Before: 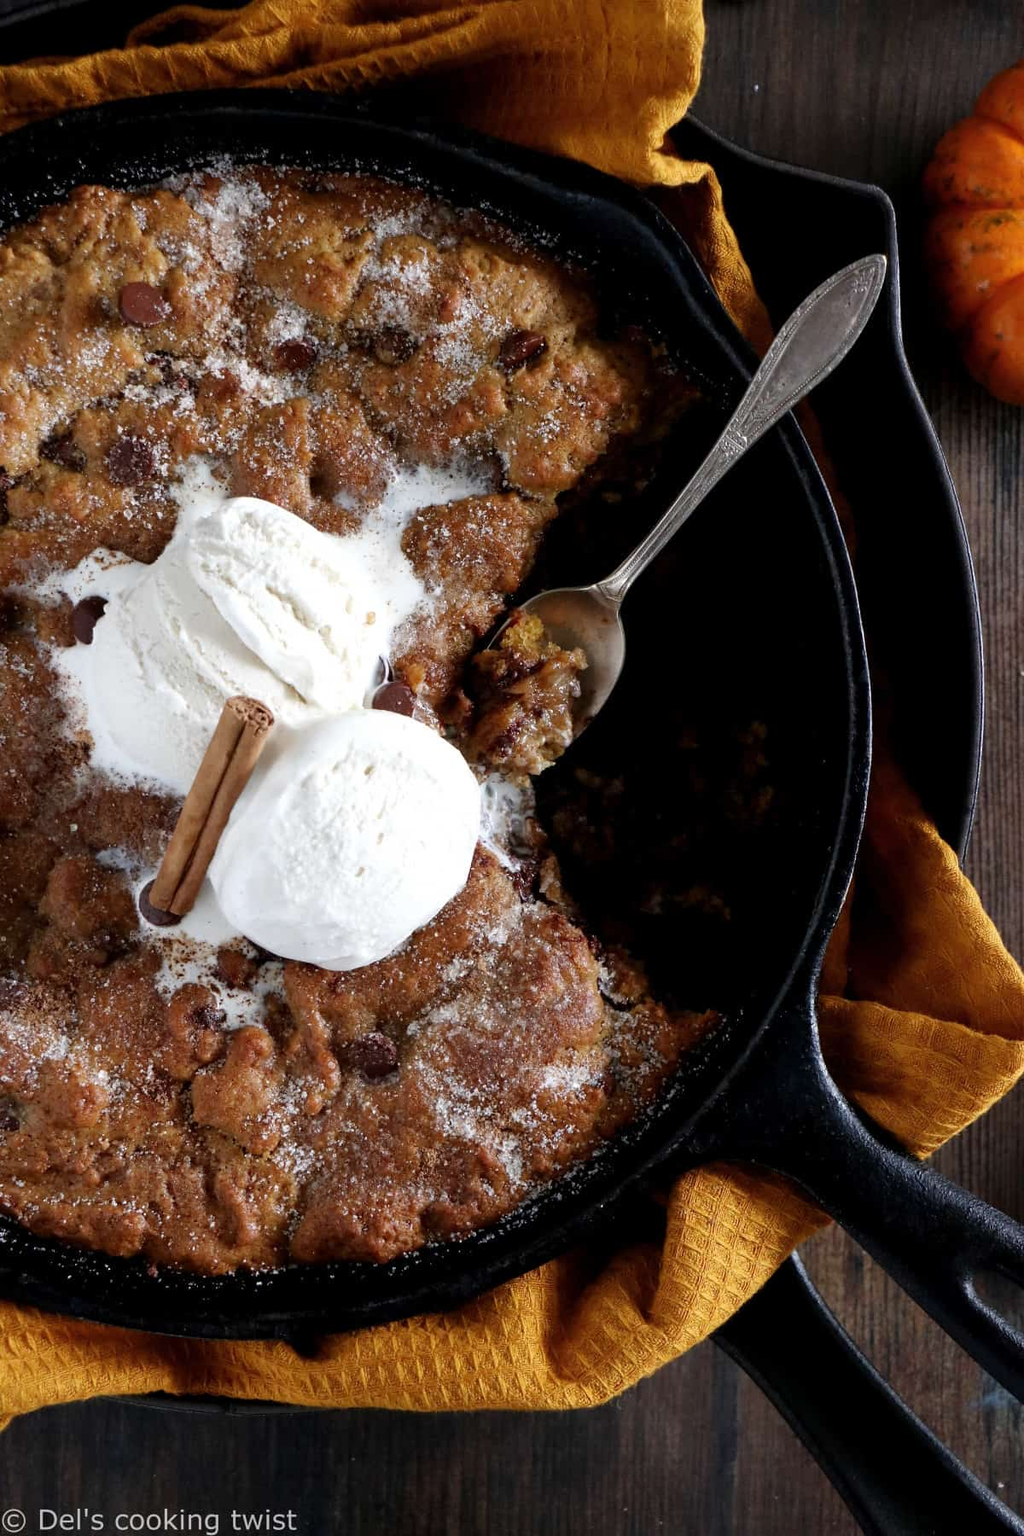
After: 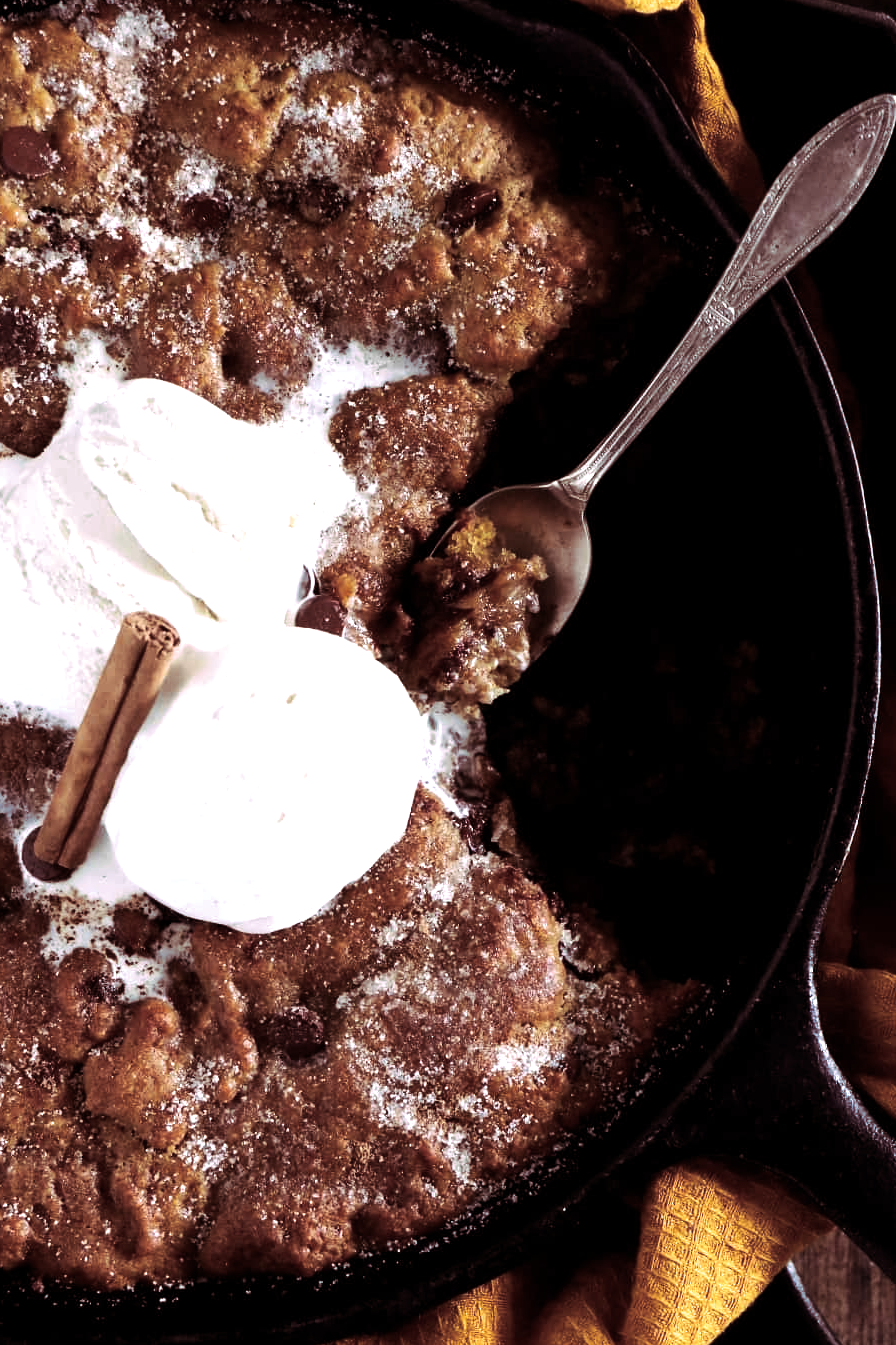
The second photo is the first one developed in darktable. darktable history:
tone equalizer: -8 EV -0.75 EV, -7 EV -0.7 EV, -6 EV -0.6 EV, -5 EV -0.4 EV, -3 EV 0.4 EV, -2 EV 0.6 EV, -1 EV 0.7 EV, +0 EV 0.75 EV, edges refinement/feathering 500, mask exposure compensation -1.57 EV, preserve details no
split-toning: highlights › hue 298.8°, highlights › saturation 0.73, compress 41.76%
crop and rotate: left 11.831%, top 11.346%, right 13.429%, bottom 13.899%
